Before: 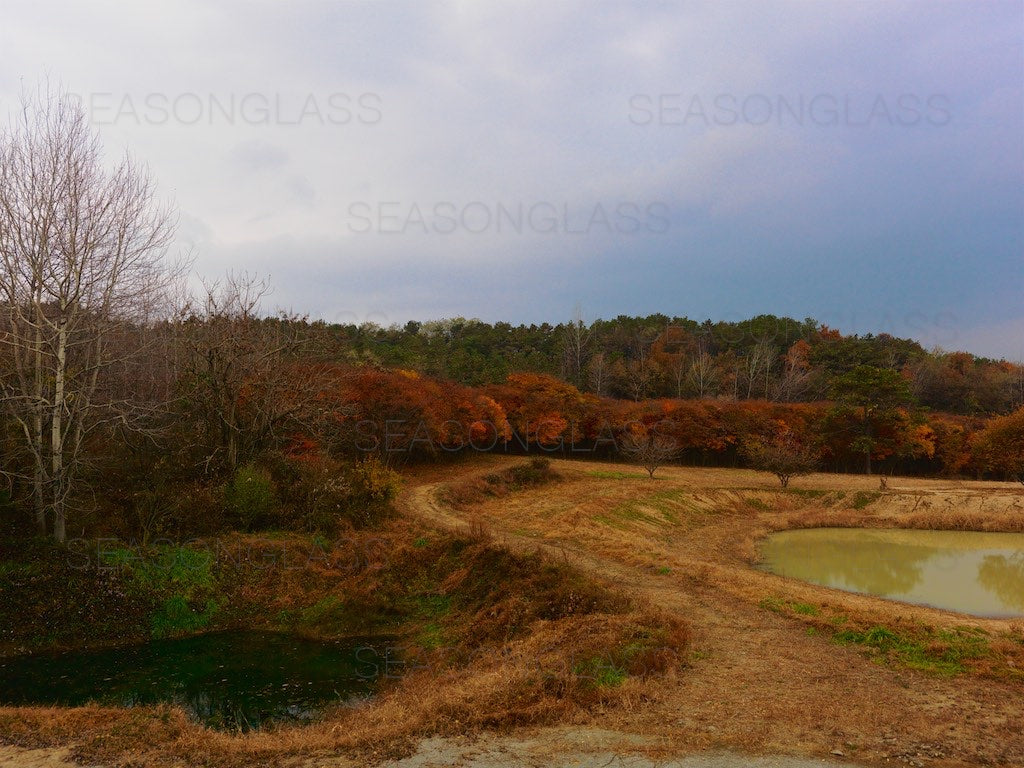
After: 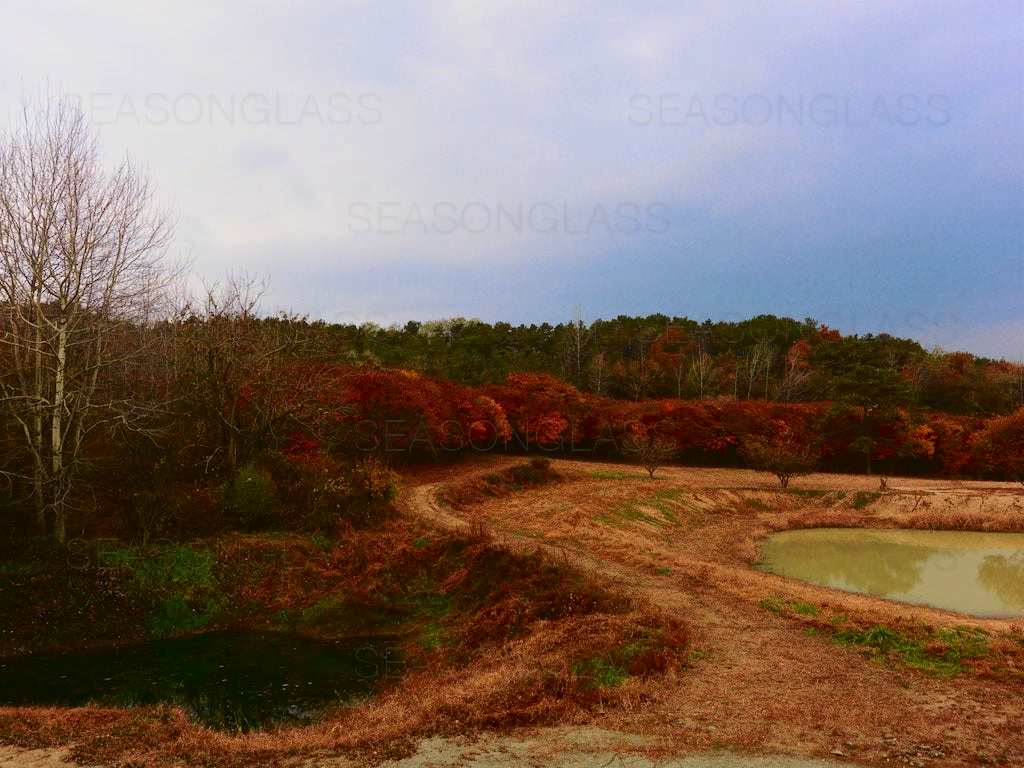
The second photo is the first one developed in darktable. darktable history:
tone curve: curves: ch0 [(0, 0.021) (0.049, 0.044) (0.158, 0.113) (0.351, 0.331) (0.485, 0.505) (0.656, 0.696) (0.868, 0.887) (1, 0.969)]; ch1 [(0, 0) (0.322, 0.328) (0.434, 0.438) (0.473, 0.477) (0.502, 0.503) (0.522, 0.526) (0.564, 0.591) (0.602, 0.632) (0.677, 0.701) (0.859, 0.885) (1, 1)]; ch2 [(0, 0) (0.33, 0.301) (0.452, 0.434) (0.502, 0.505) (0.535, 0.554) (0.565, 0.598) (0.618, 0.629) (1, 1)], color space Lab, independent channels, preserve colors none
